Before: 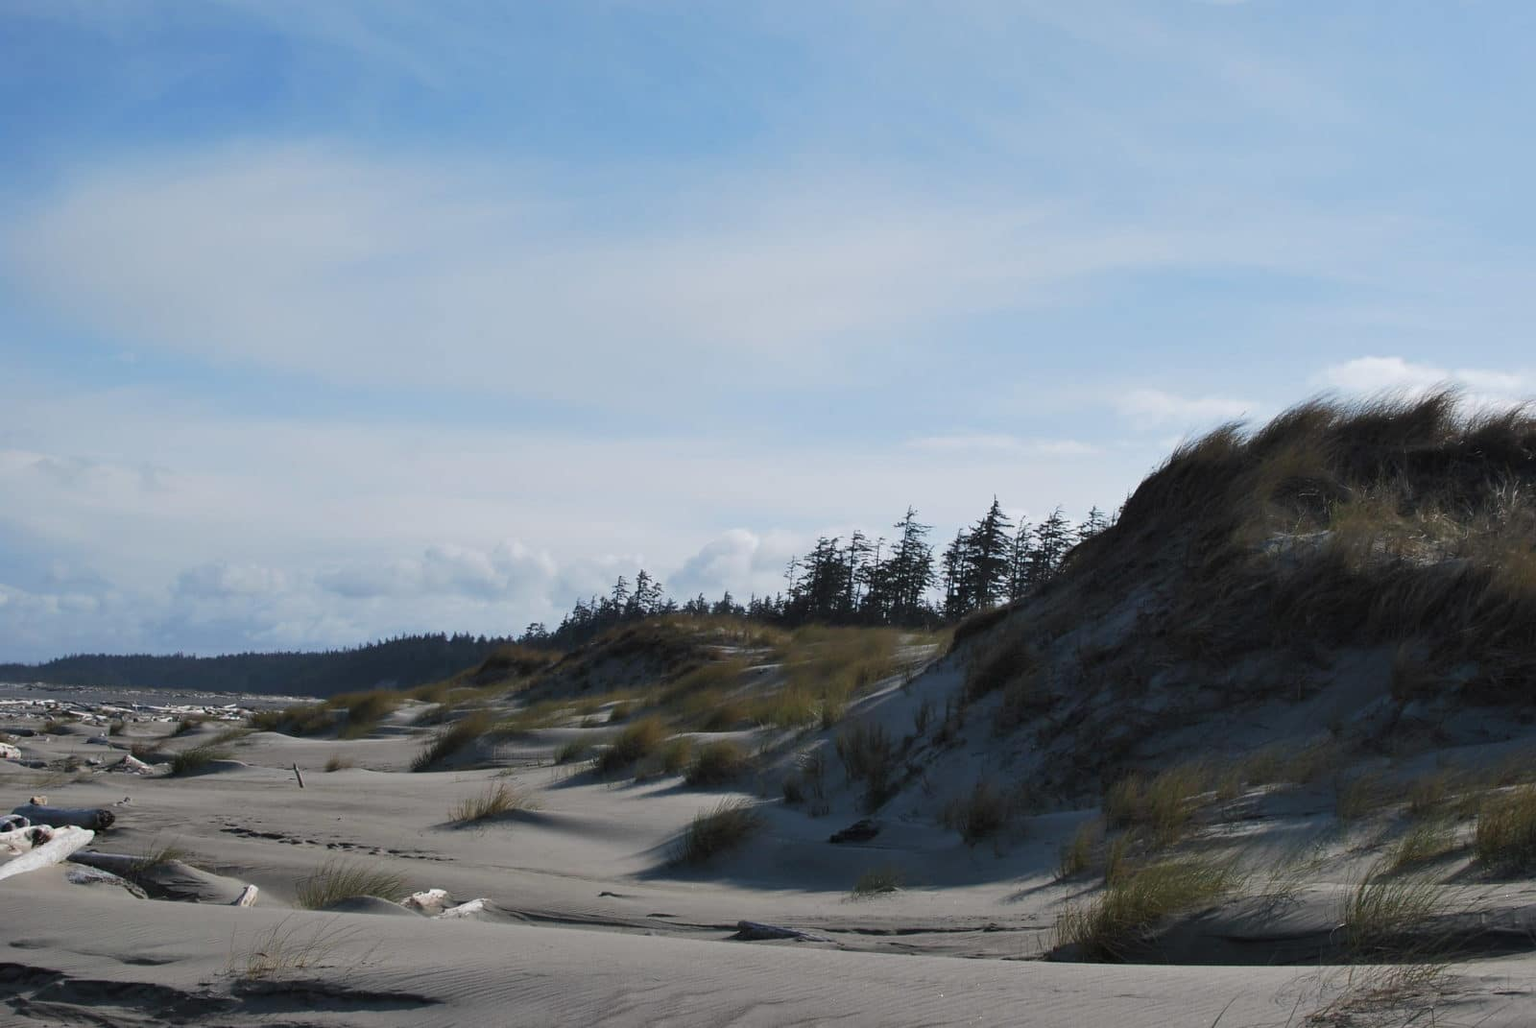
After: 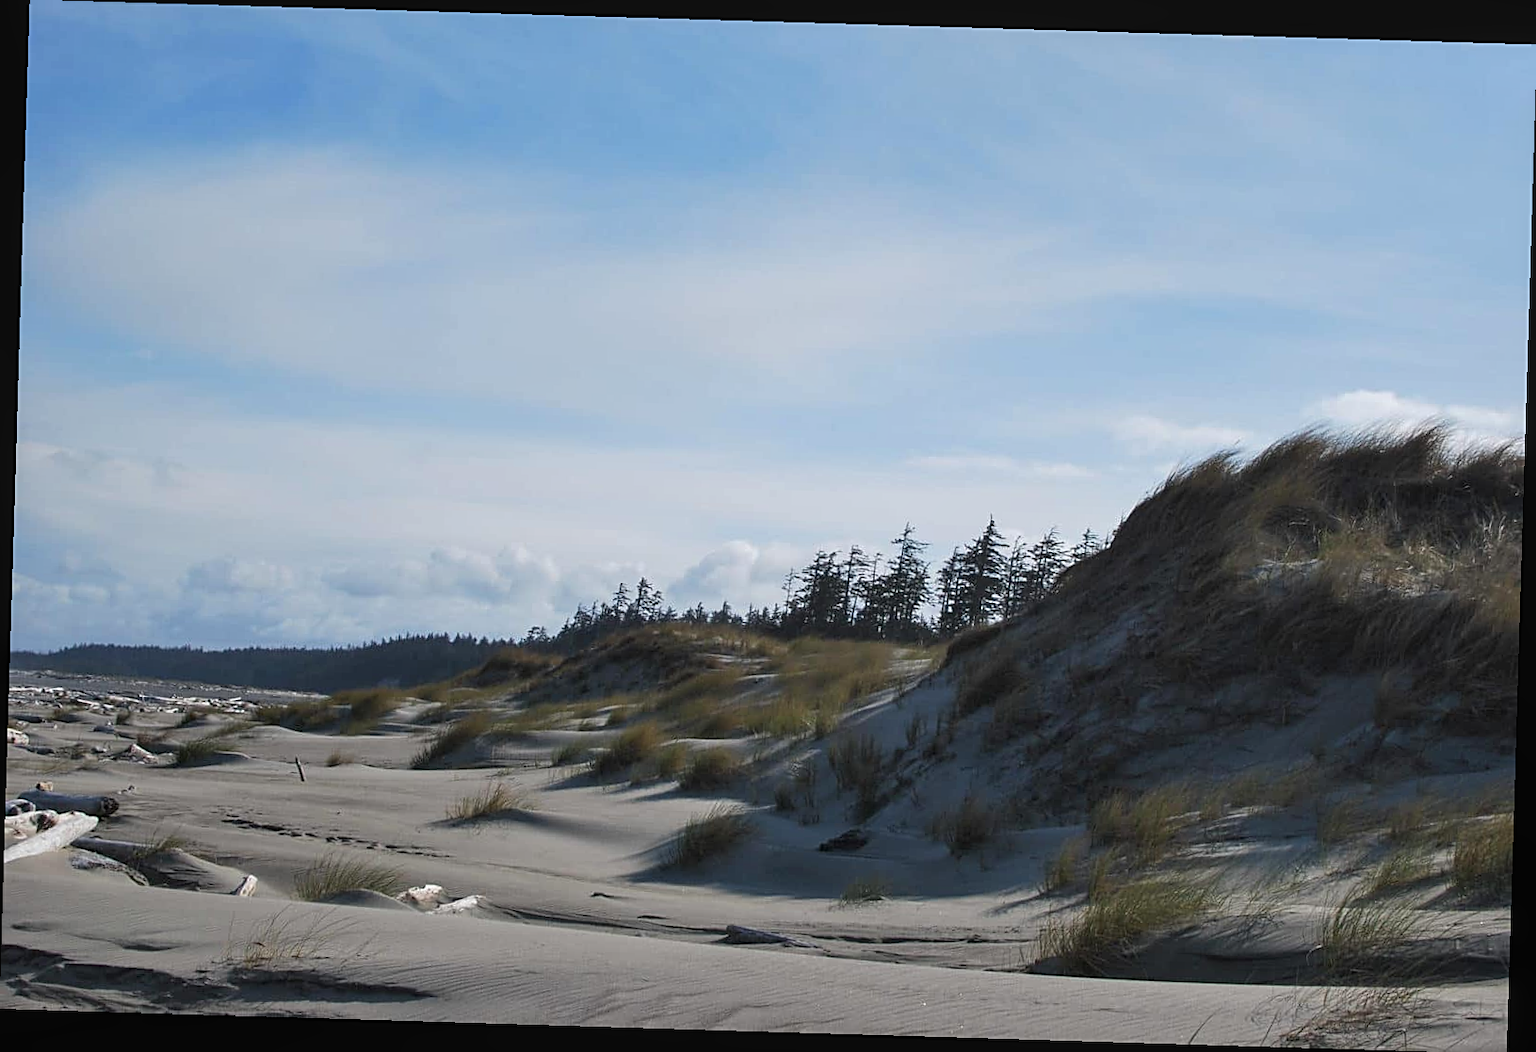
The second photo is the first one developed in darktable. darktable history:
local contrast: detail 110%
sharpen: on, module defaults
rotate and perspective: rotation 1.72°, automatic cropping off
tone equalizer: on, module defaults
exposure: exposure 0.258 EV, compensate highlight preservation false
